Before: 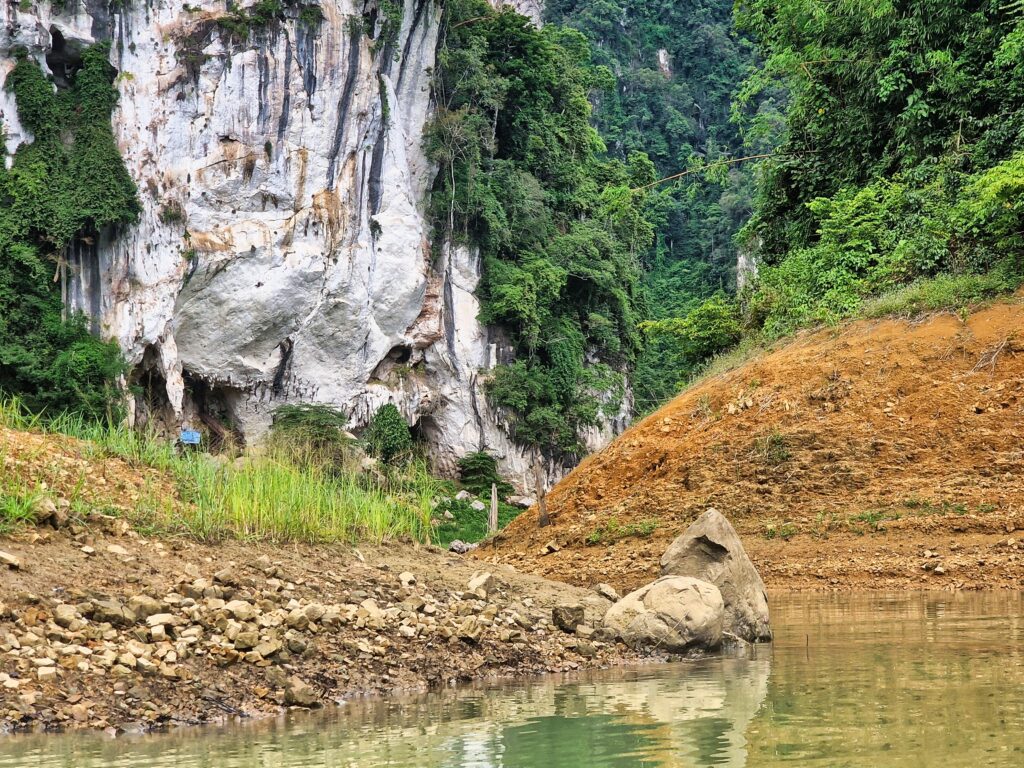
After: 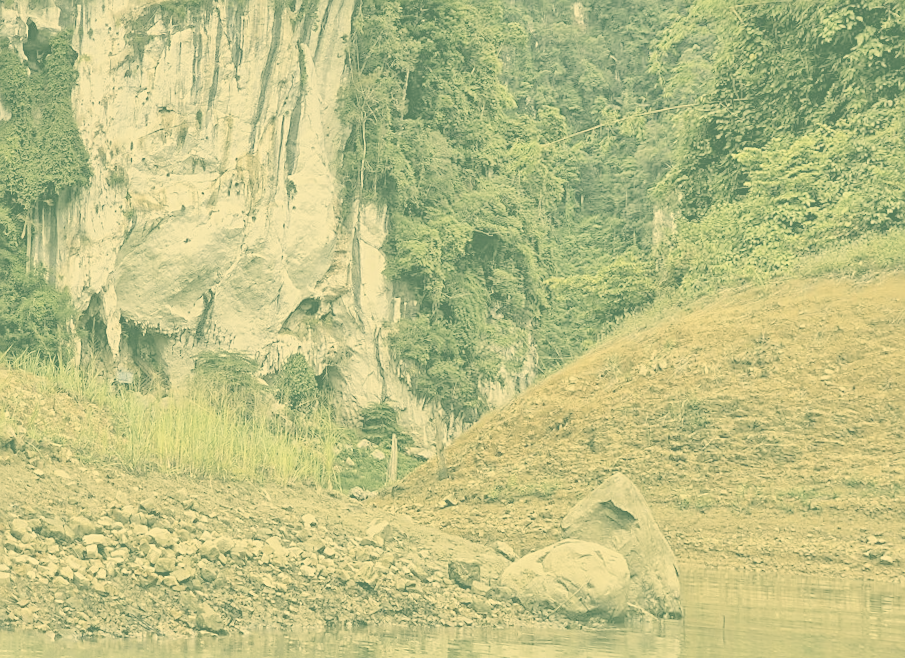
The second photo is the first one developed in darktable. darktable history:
sharpen: on, module defaults
exposure: exposure 0.02 EV, compensate highlight preservation false
color correction: highlights a* 1.83, highlights b* 34.02, shadows a* -36.68, shadows b* -5.48
crop and rotate: left 1.088%, right 8.807%
contrast brightness saturation: contrast -0.32, brightness 0.75, saturation -0.78
rotate and perspective: rotation 1.69°, lens shift (vertical) -0.023, lens shift (horizontal) -0.291, crop left 0.025, crop right 0.988, crop top 0.092, crop bottom 0.842
